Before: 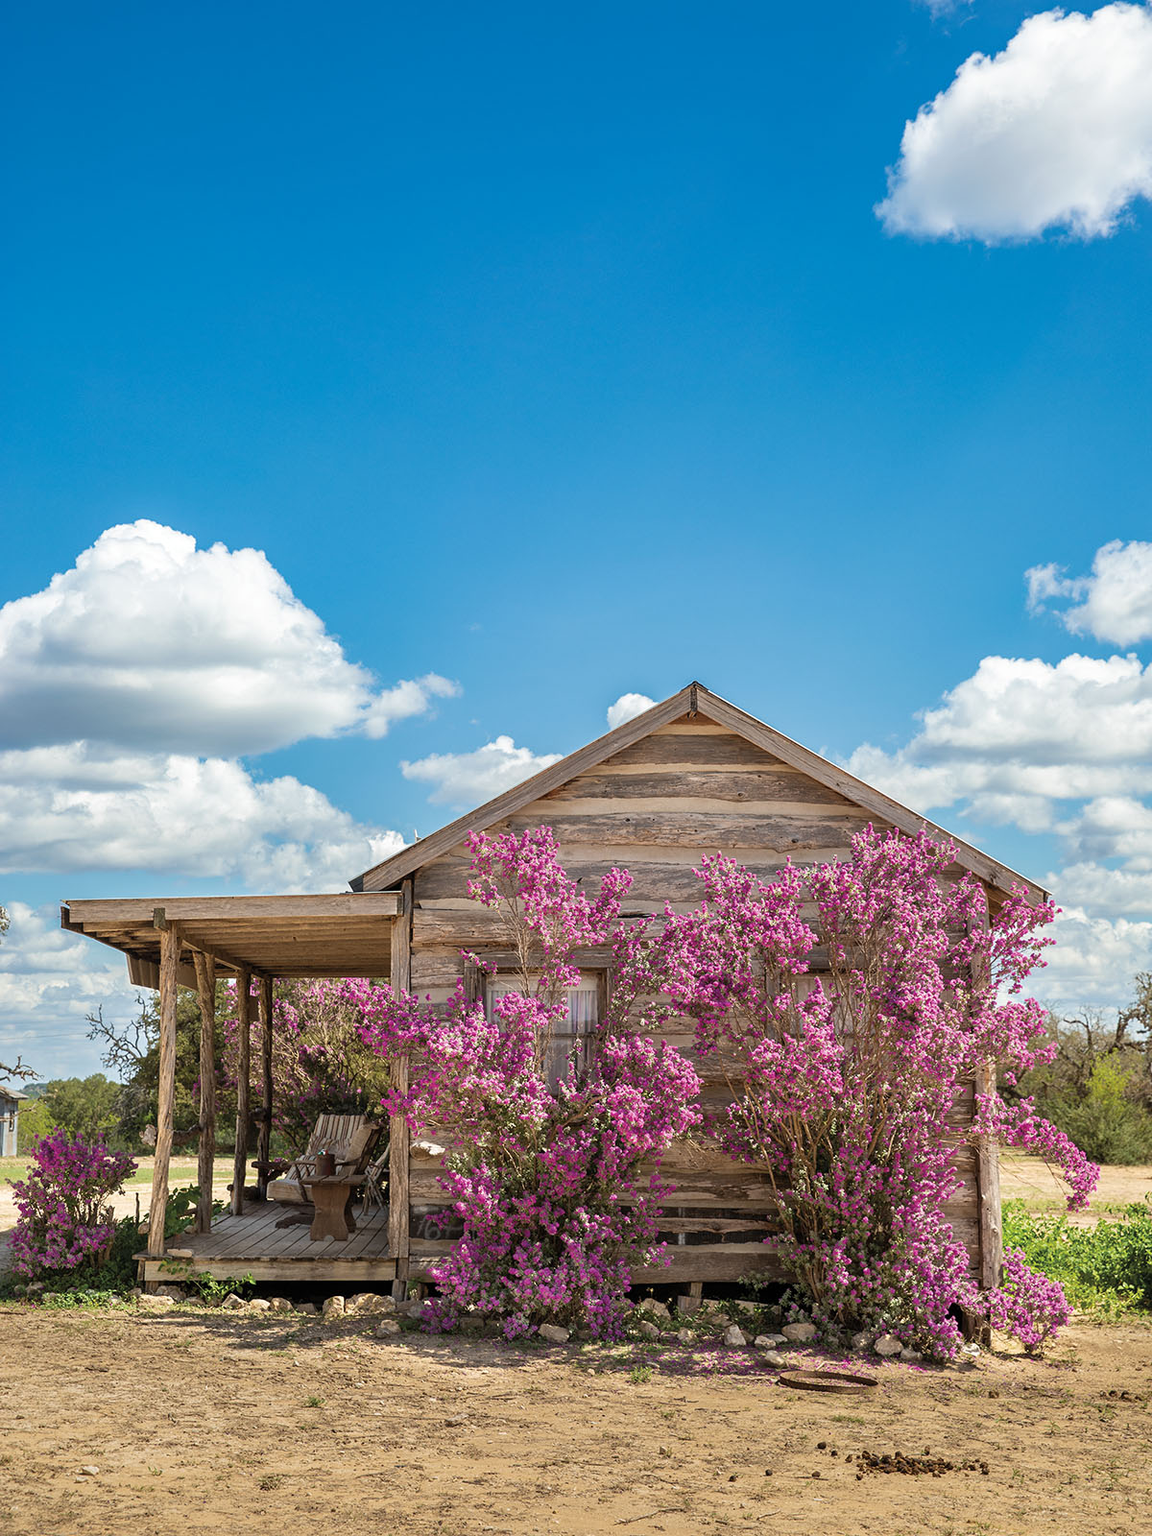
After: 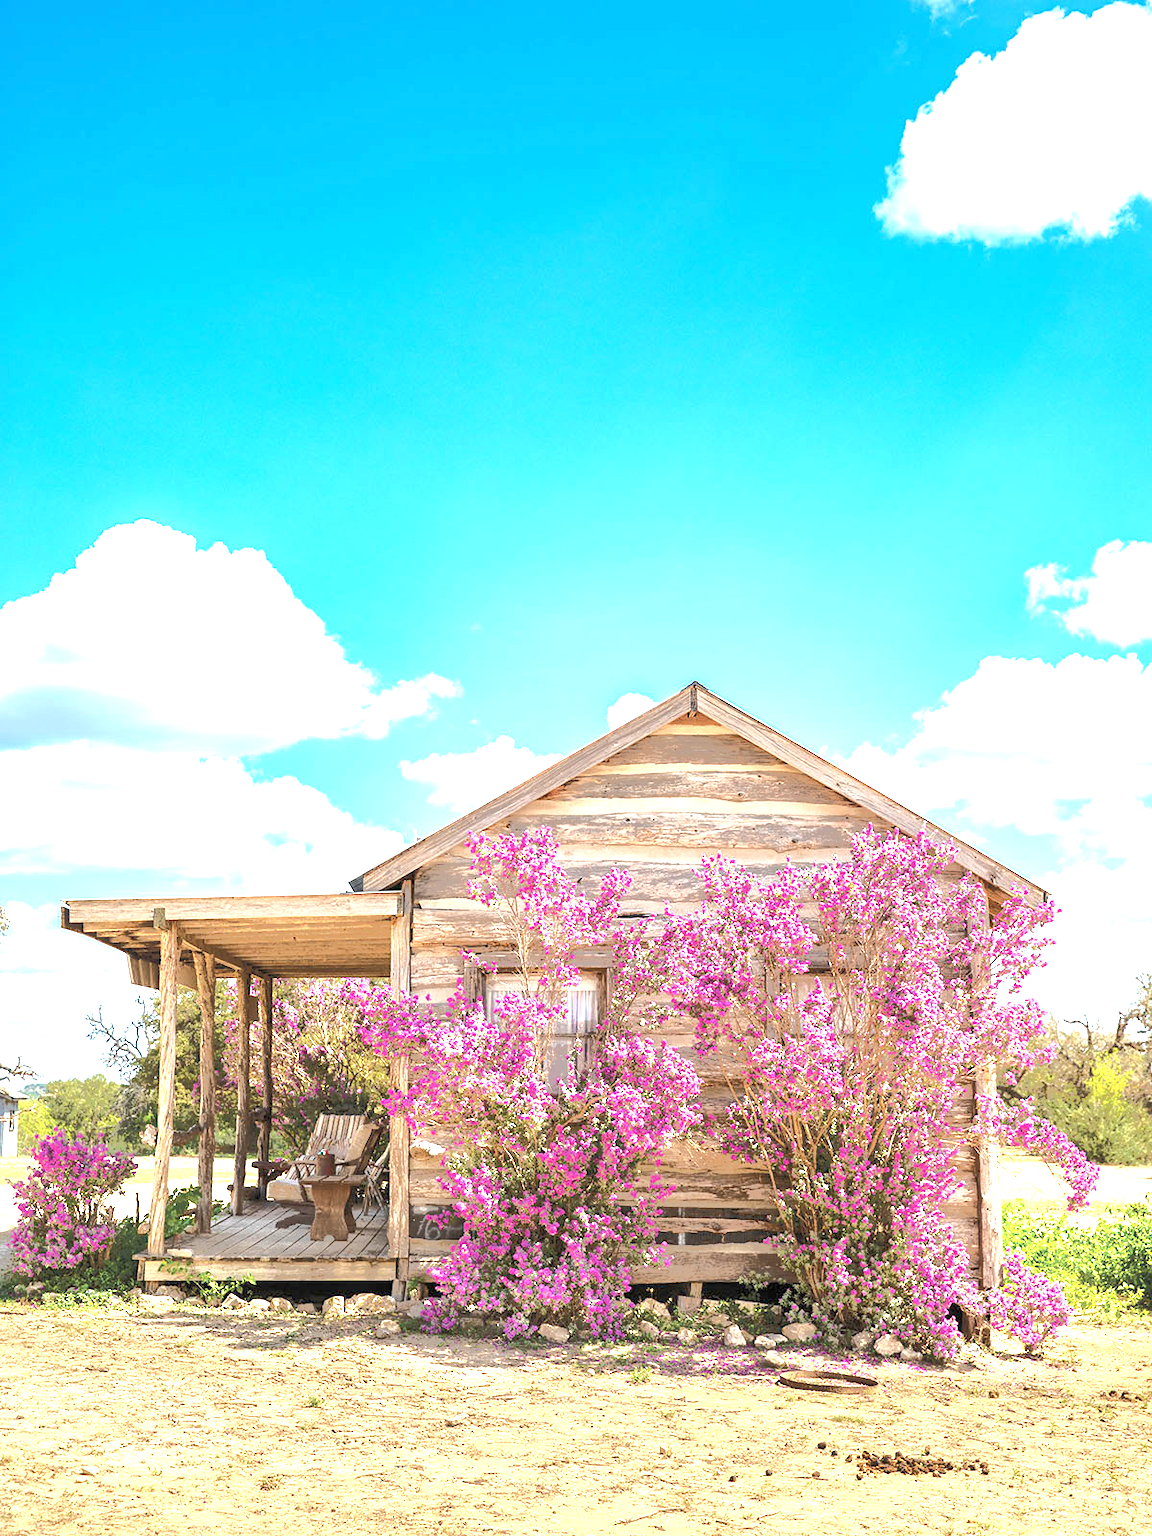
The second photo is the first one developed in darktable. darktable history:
tone equalizer: -7 EV -0.621 EV, -6 EV 0.992 EV, -5 EV -0.431 EV, -4 EV 0.424 EV, -3 EV 0.421 EV, -2 EV 0.133 EV, -1 EV -0.126 EV, +0 EV -0.392 EV, smoothing diameter 24.81%, edges refinement/feathering 9.46, preserve details guided filter
exposure: black level correction 0, exposure 2.109 EV, compensate highlight preservation false
